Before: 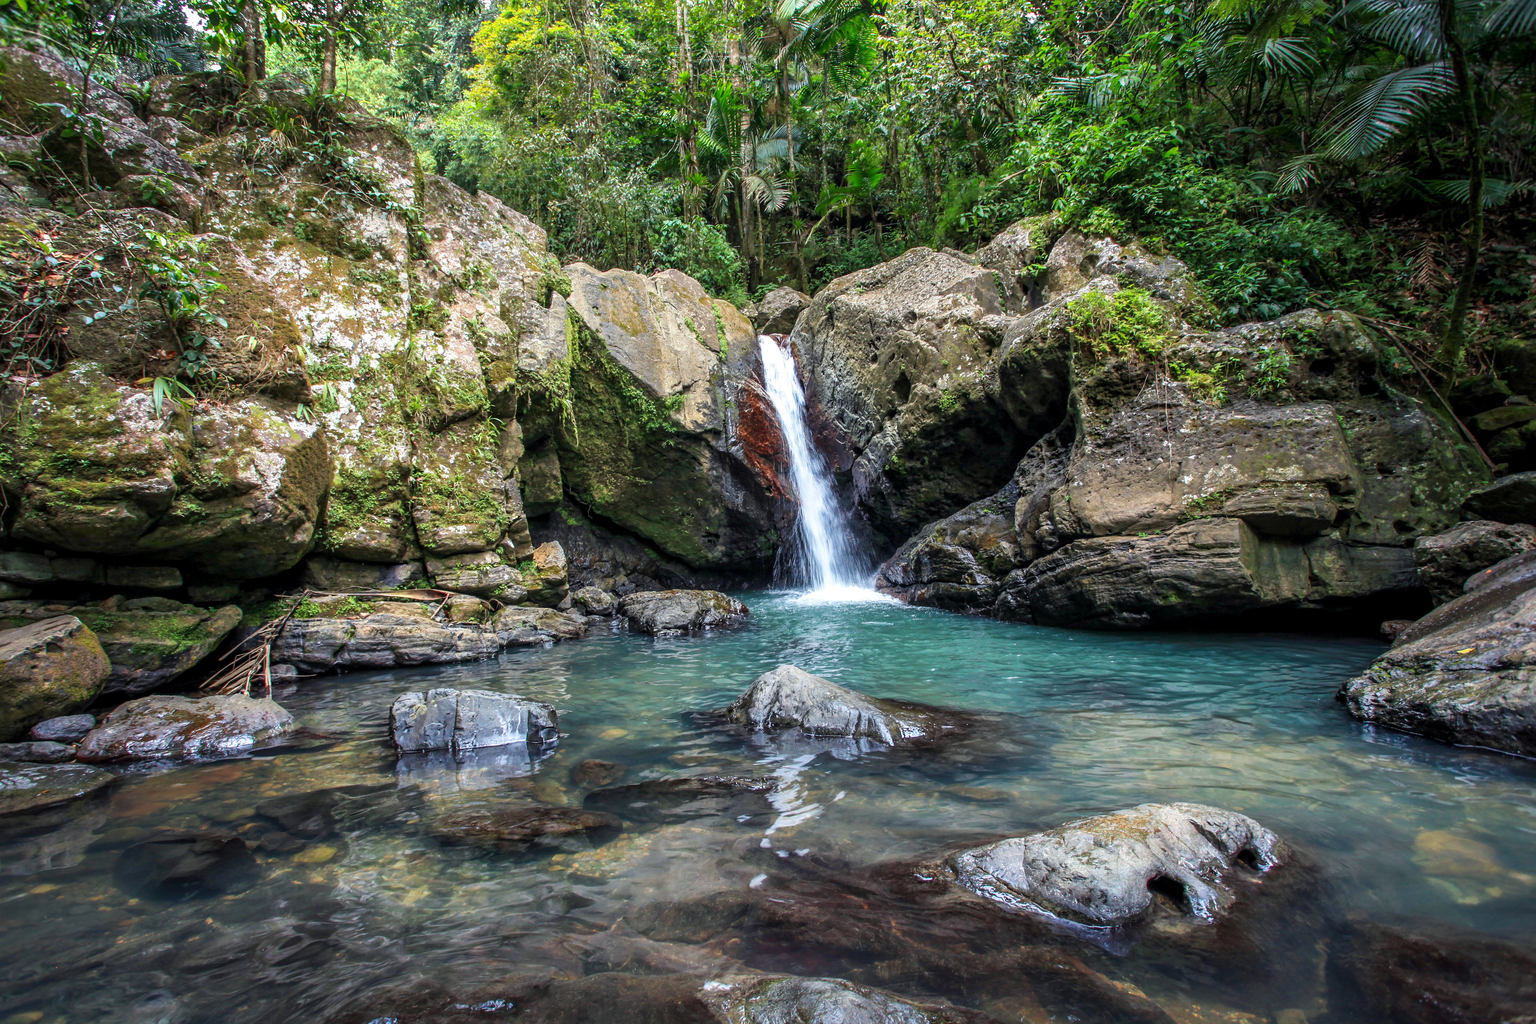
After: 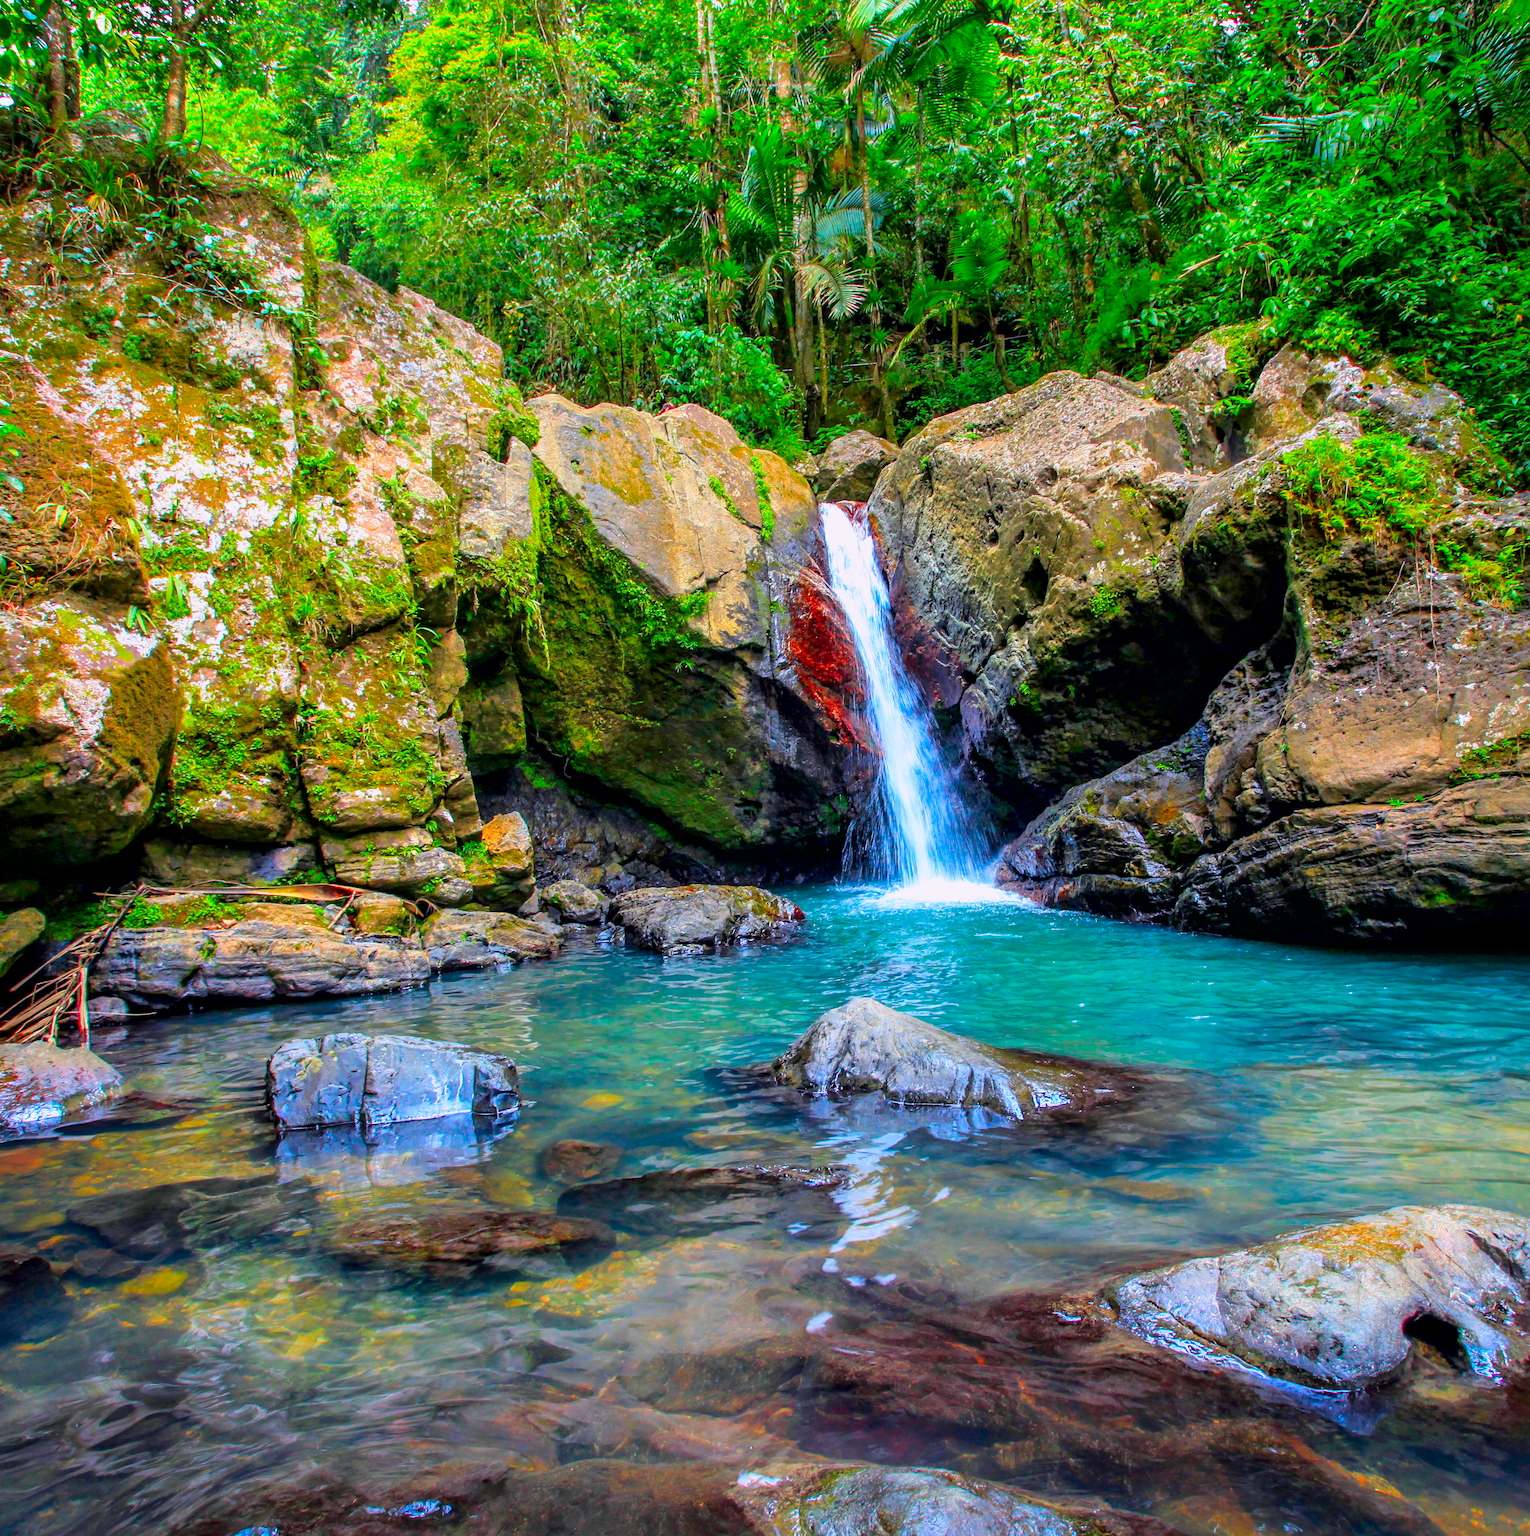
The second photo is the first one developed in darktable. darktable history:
crop and rotate: left 13.834%, right 19.756%
tone curve: curves: ch0 [(0.047, 0) (0.292, 0.352) (0.657, 0.678) (1, 0.958)], color space Lab, independent channels, preserve colors none
color correction: highlights a* 1.54, highlights b* -1.85, saturation 2.44
